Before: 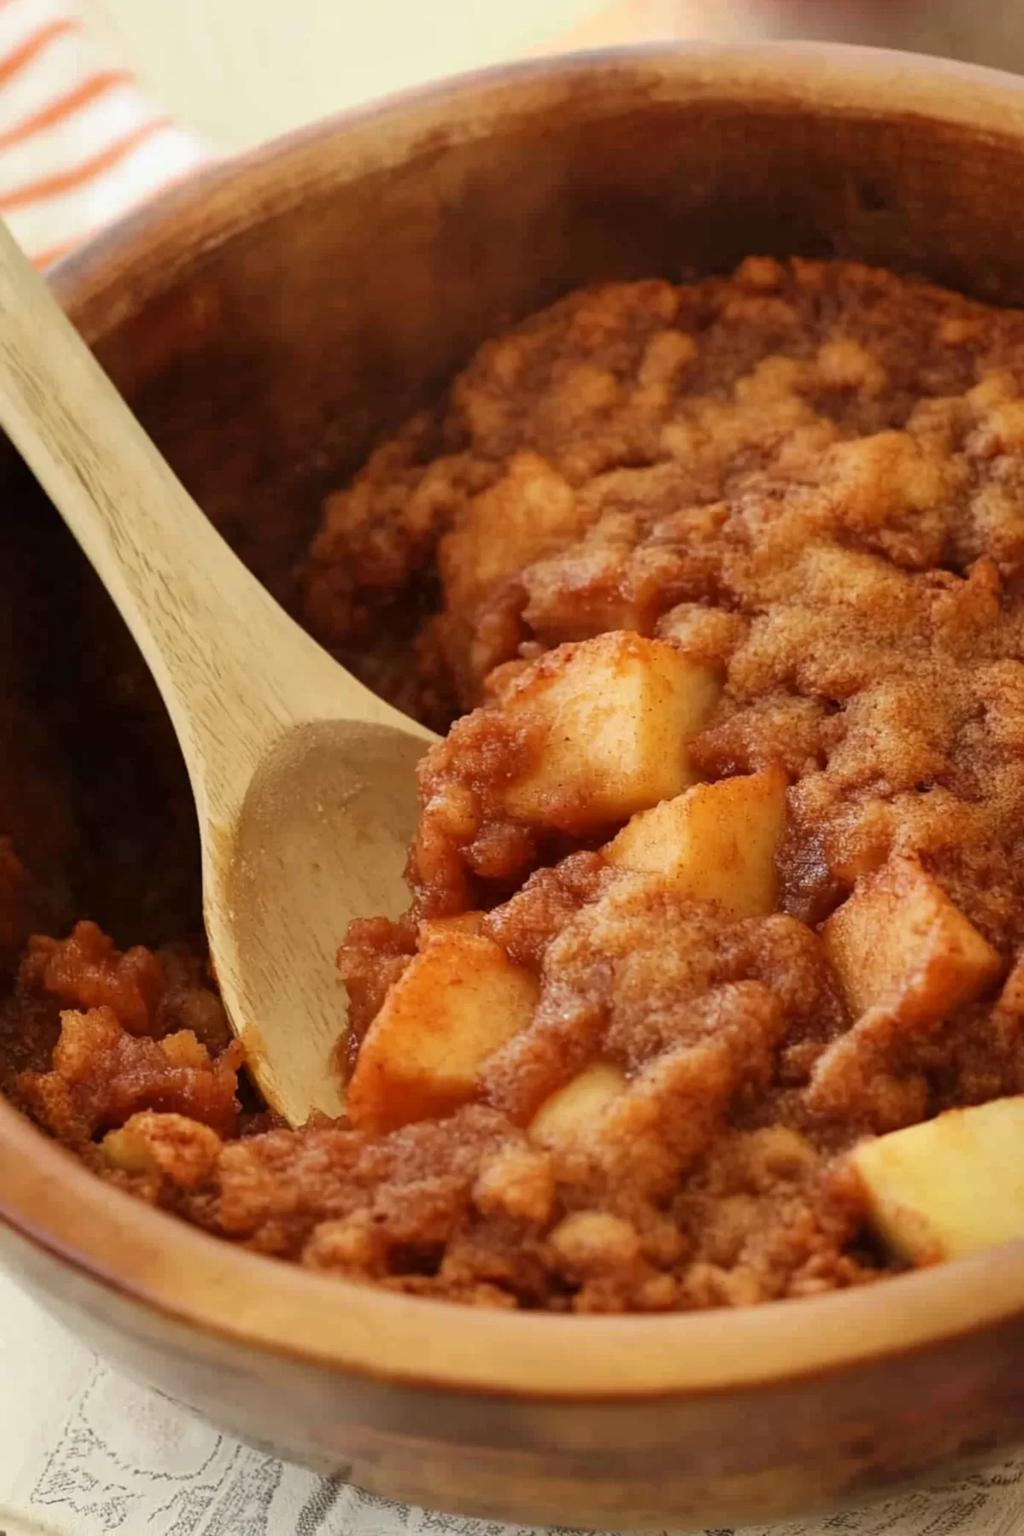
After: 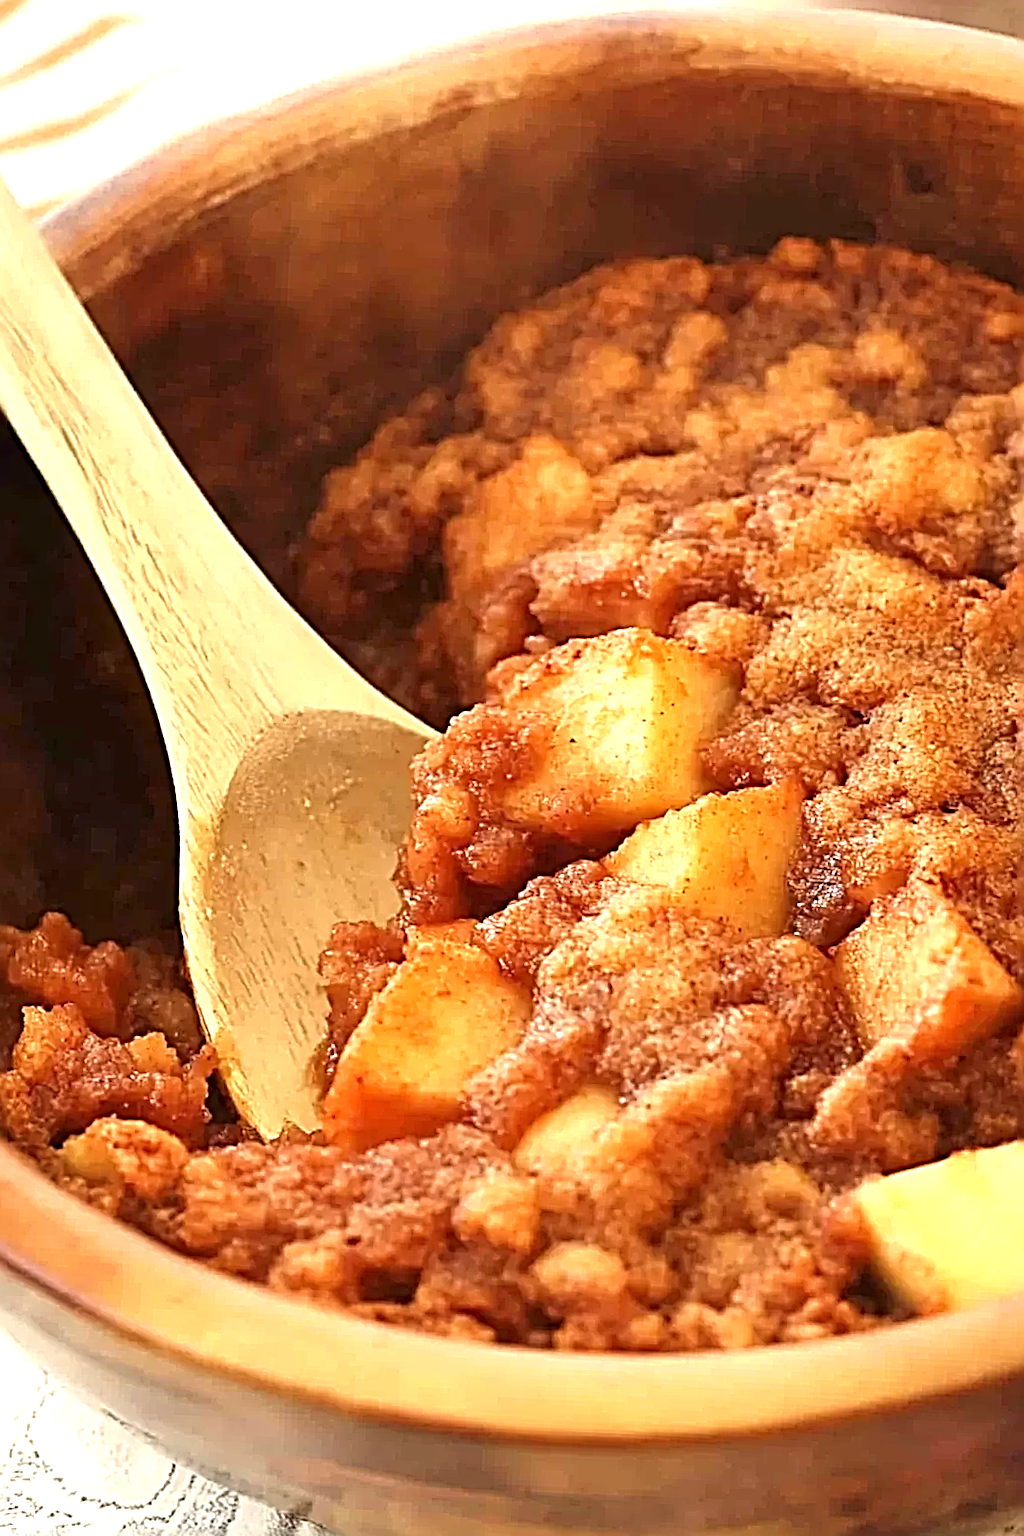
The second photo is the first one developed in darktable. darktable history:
sharpen: radius 3.181, amount 1.731
crop and rotate: angle -2.36°
exposure: black level correction 0, exposure 1.03 EV, compensate highlight preservation false
